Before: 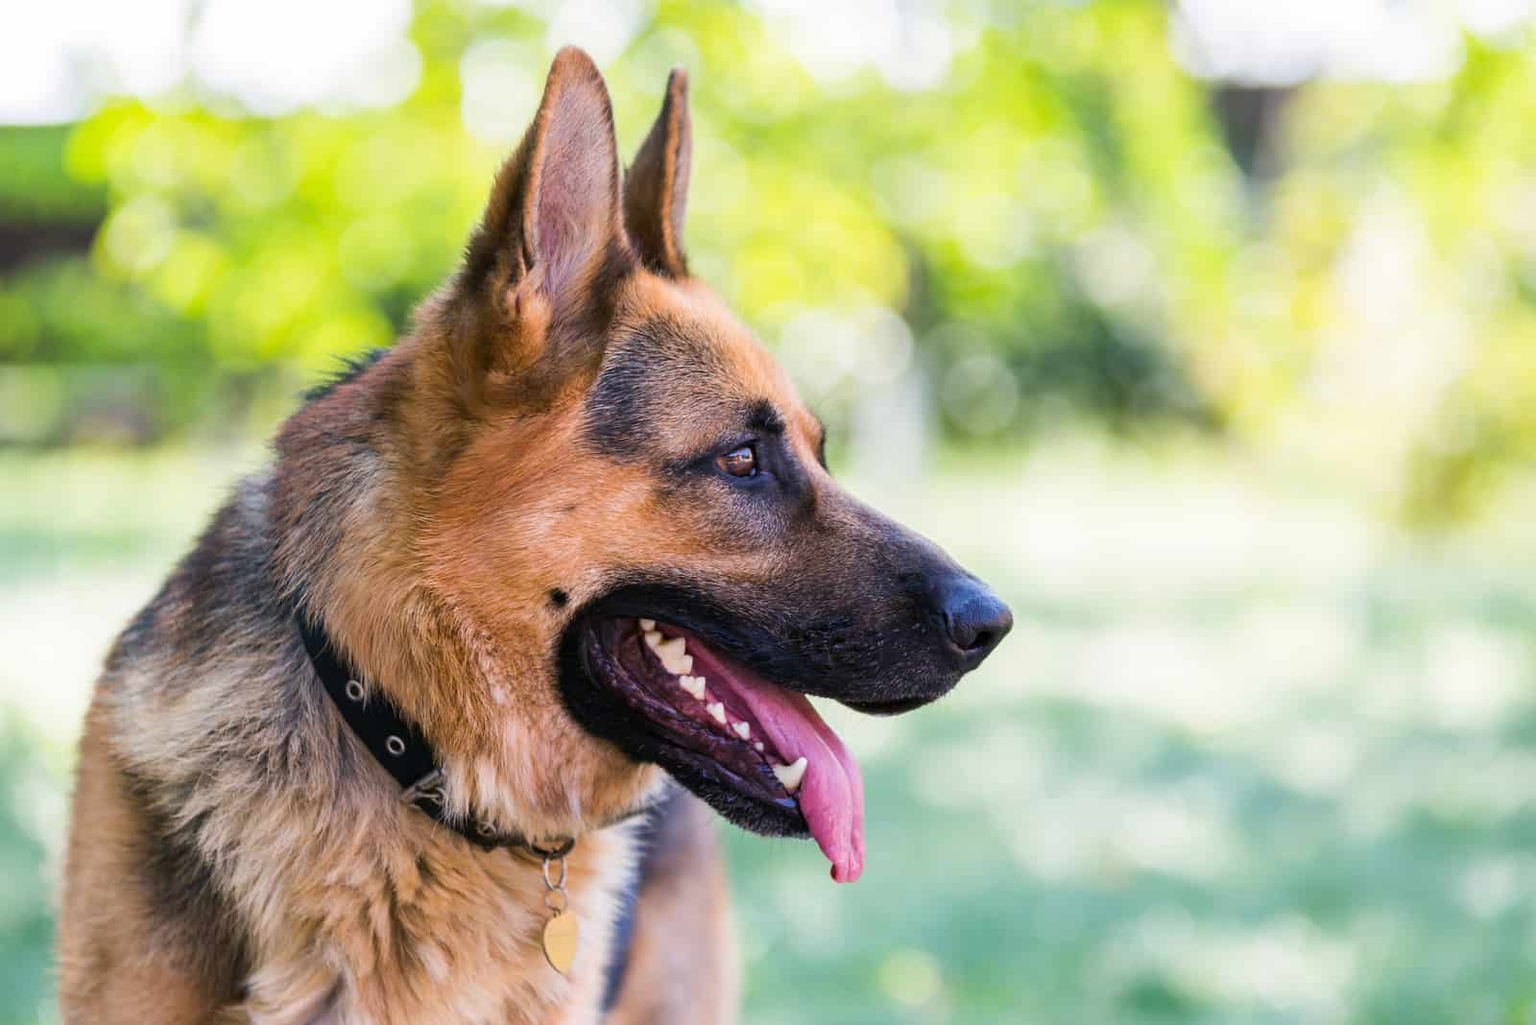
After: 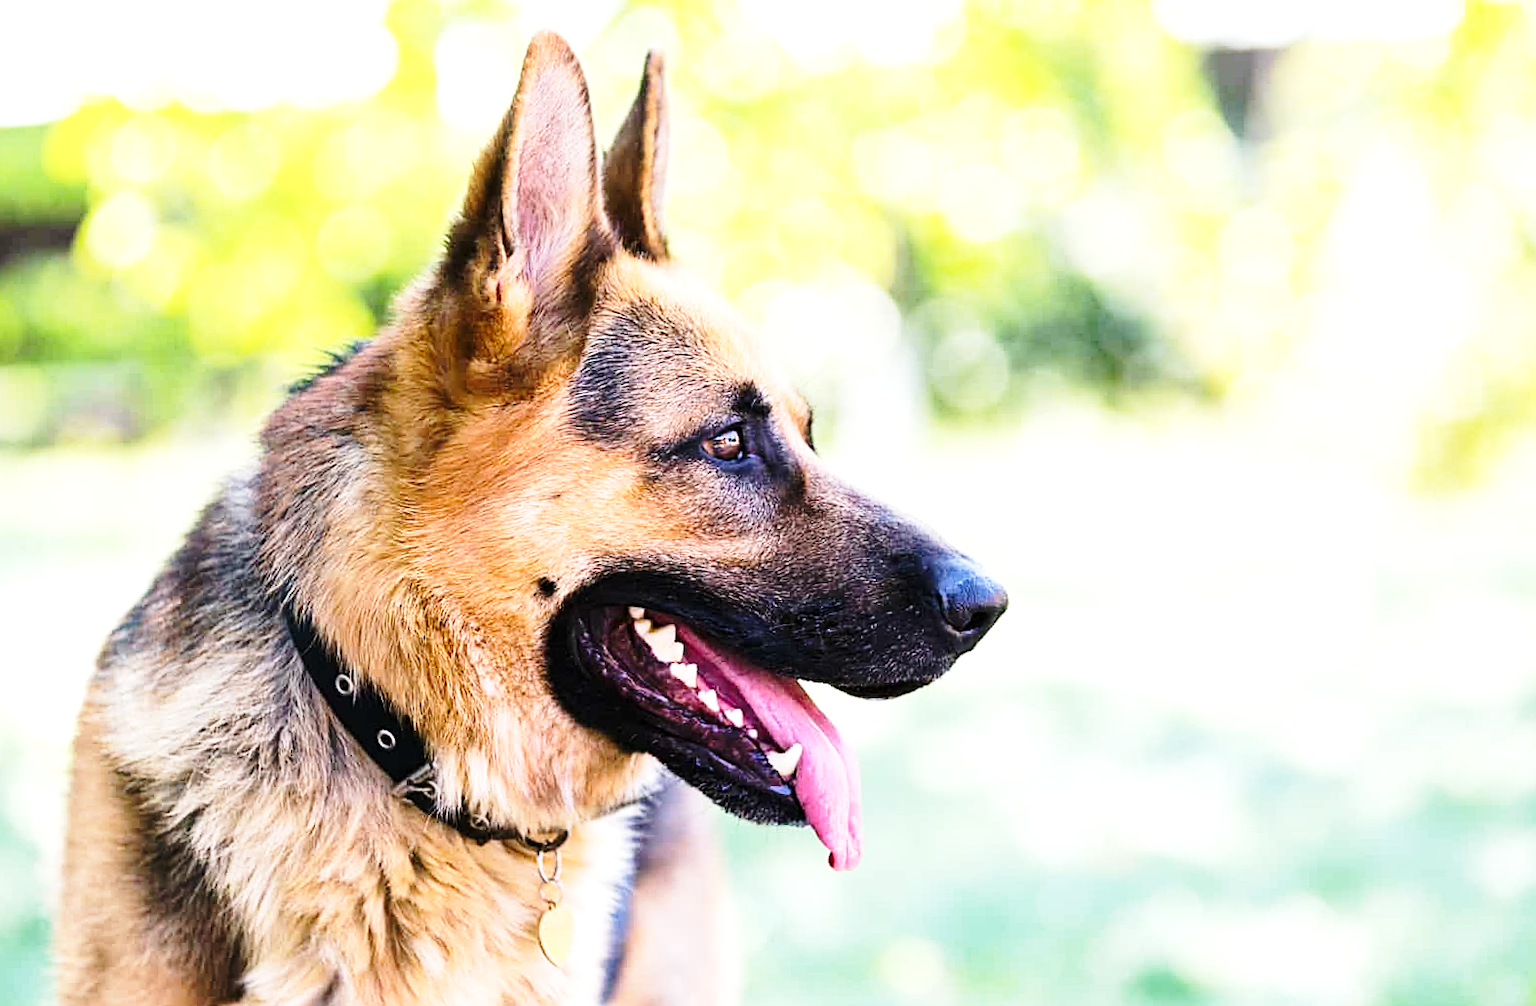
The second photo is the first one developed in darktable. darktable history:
tone equalizer: -8 EV -0.417 EV, -7 EV -0.389 EV, -6 EV -0.333 EV, -5 EV -0.222 EV, -3 EV 0.222 EV, -2 EV 0.333 EV, -1 EV 0.389 EV, +0 EV 0.417 EV, edges refinement/feathering 500, mask exposure compensation -1.25 EV, preserve details no
base curve: curves: ch0 [(0, 0) (0.028, 0.03) (0.121, 0.232) (0.46, 0.748) (0.859, 0.968) (1, 1)], preserve colors none
exposure: exposure 0.15 EV, compensate highlight preservation false
rotate and perspective: rotation -1.32°, lens shift (horizontal) -0.031, crop left 0.015, crop right 0.985, crop top 0.047, crop bottom 0.982
sharpen: on, module defaults
